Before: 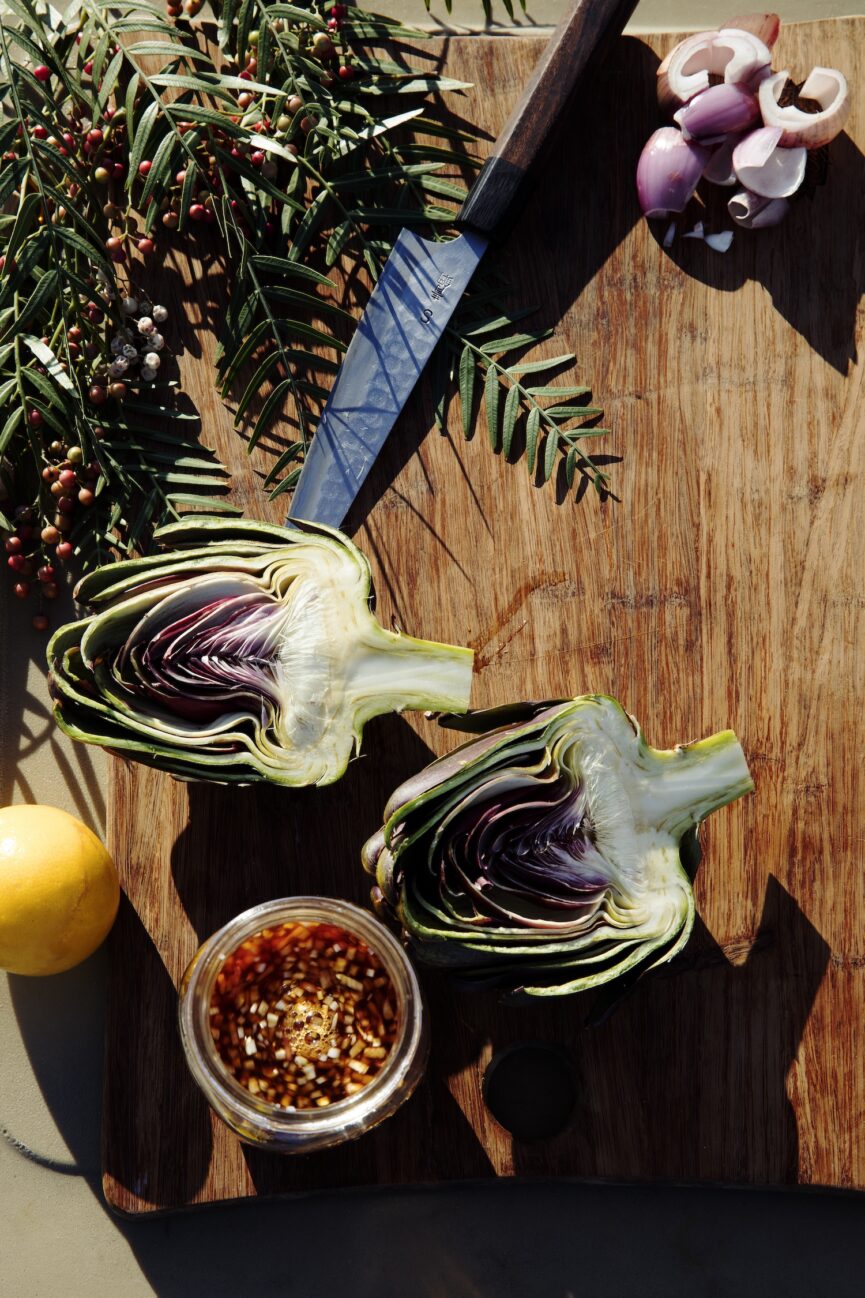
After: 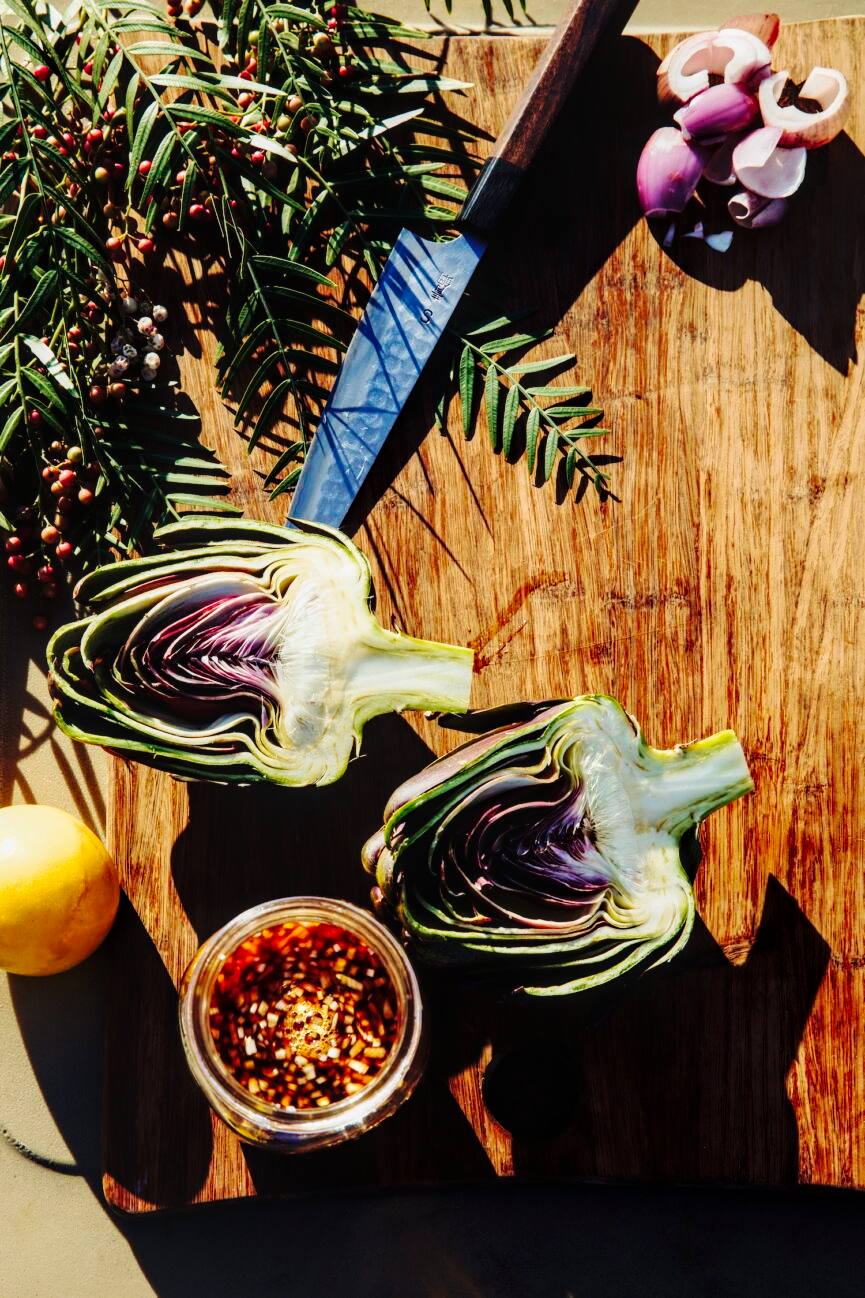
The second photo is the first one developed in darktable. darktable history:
velvia: strength 39.13%
base curve: curves: ch0 [(0, 0) (0.036, 0.025) (0.121, 0.166) (0.206, 0.329) (0.605, 0.79) (1, 1)], preserve colors none
local contrast: on, module defaults
